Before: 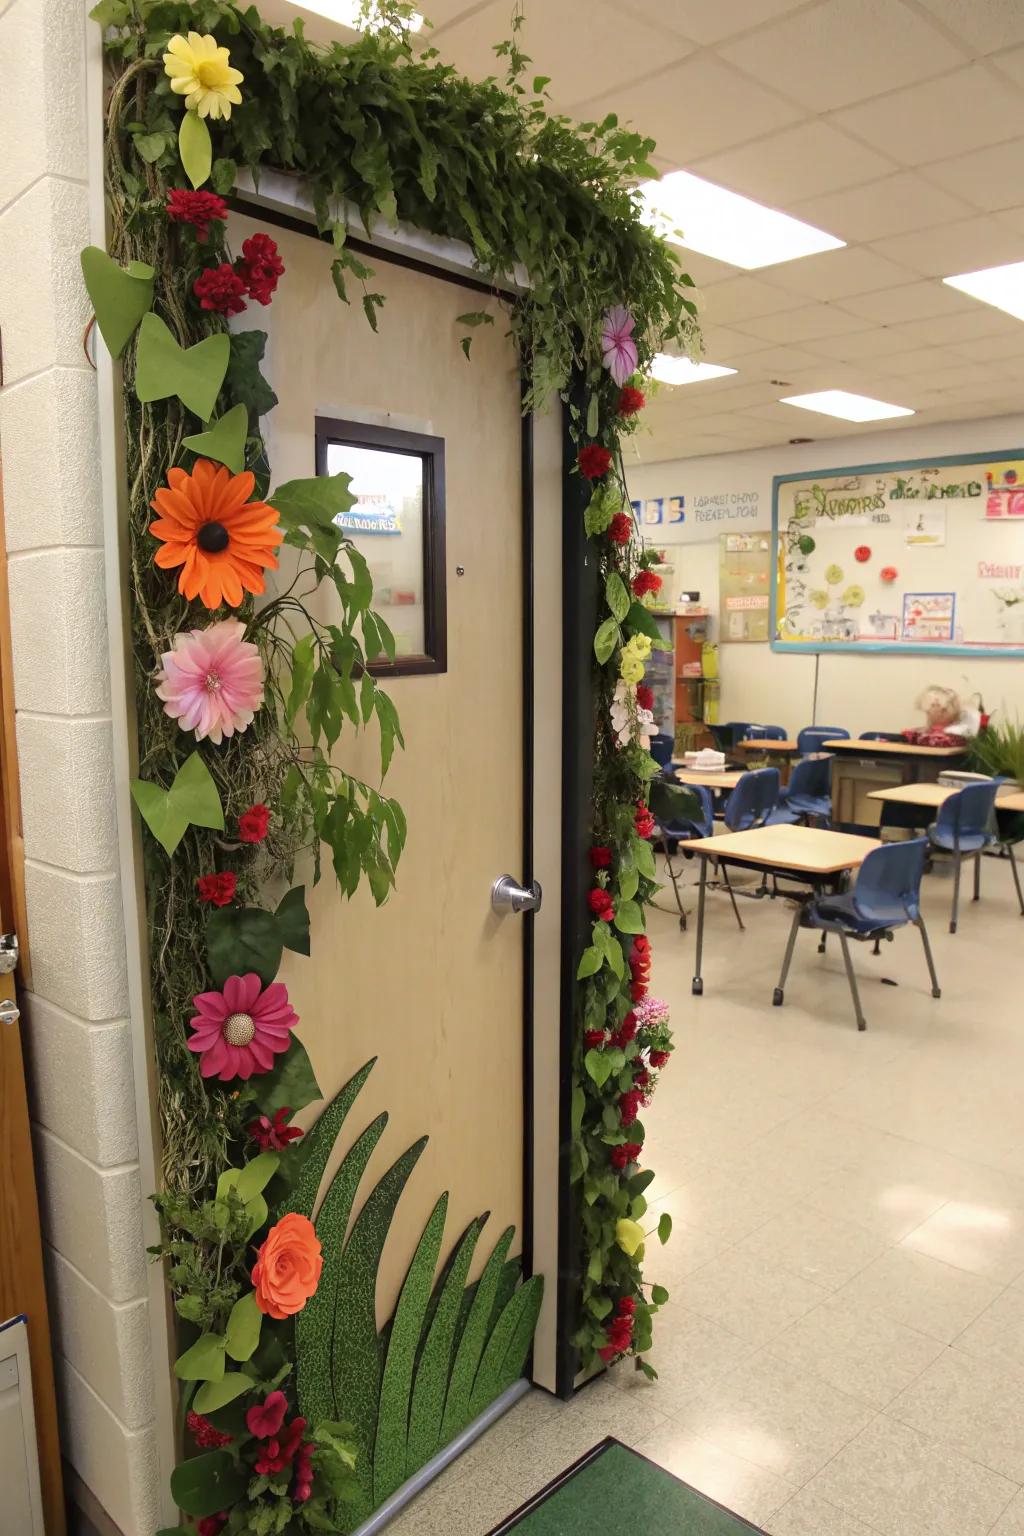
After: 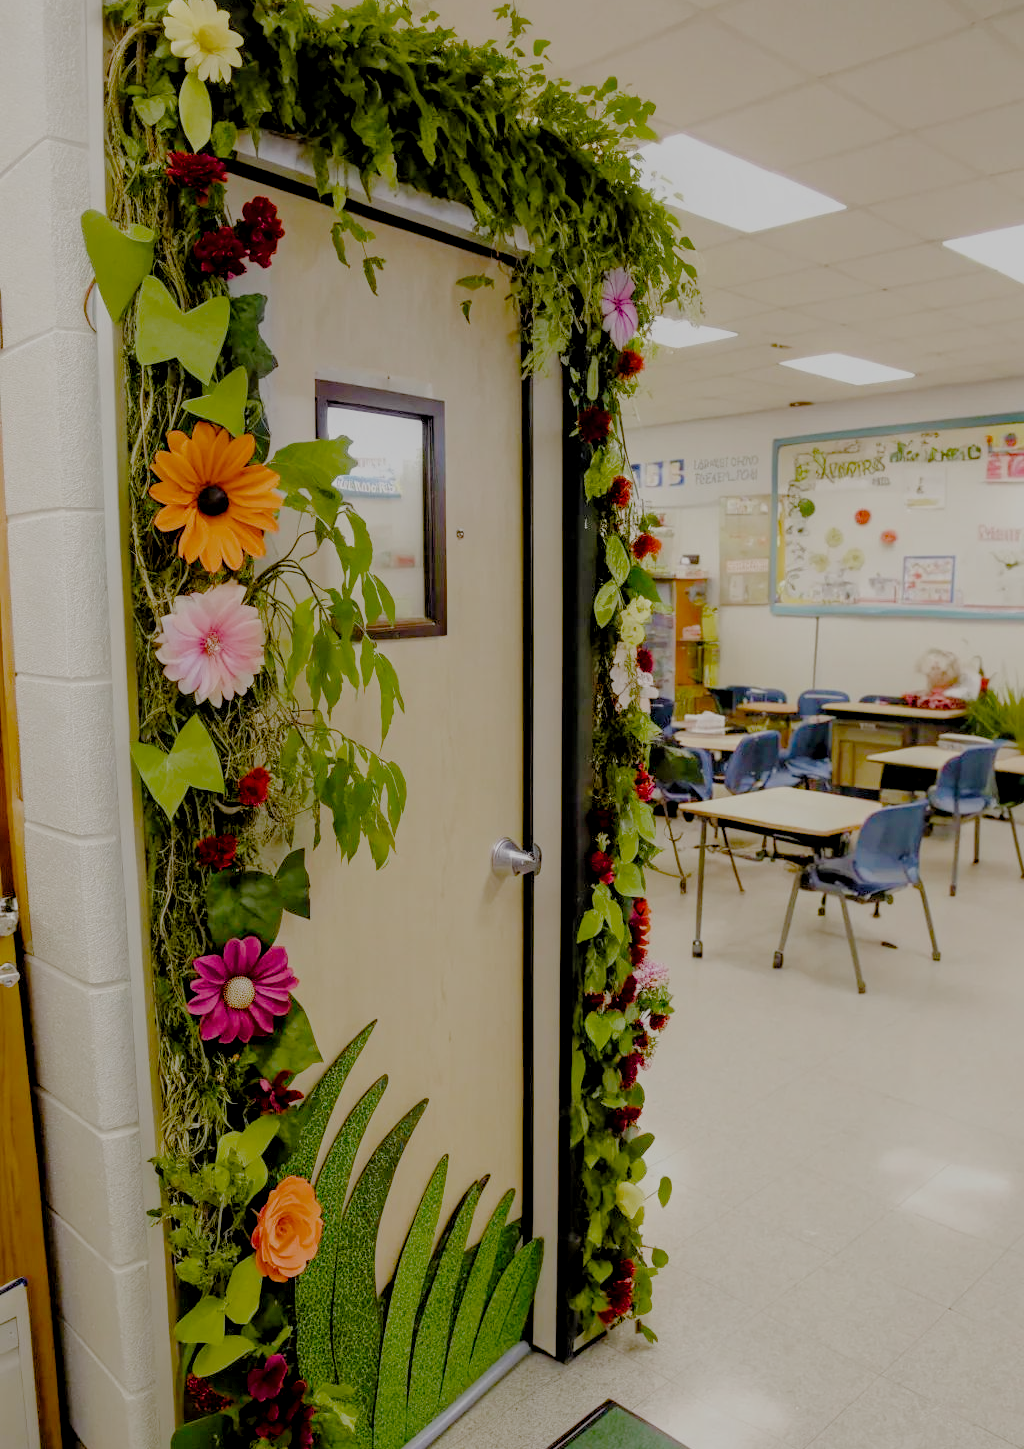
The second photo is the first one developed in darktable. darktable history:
tone equalizer: on, module defaults
local contrast: on, module defaults
crop and rotate: top 2.472%, bottom 3.18%
filmic rgb: black relative exposure -4.42 EV, white relative exposure 6.59 EV, threshold 3.04 EV, hardness 1.89, contrast 0.507, add noise in highlights 0.002, preserve chrominance no, color science v4 (2020), enable highlight reconstruction true
color balance rgb: perceptual saturation grading › global saturation 38.886%, perceptual saturation grading › highlights -50.18%, perceptual saturation grading › shadows 30.838%, perceptual brilliance grading › global brilliance 10.193%, perceptual brilliance grading › shadows 15.105%, global vibrance 20%
